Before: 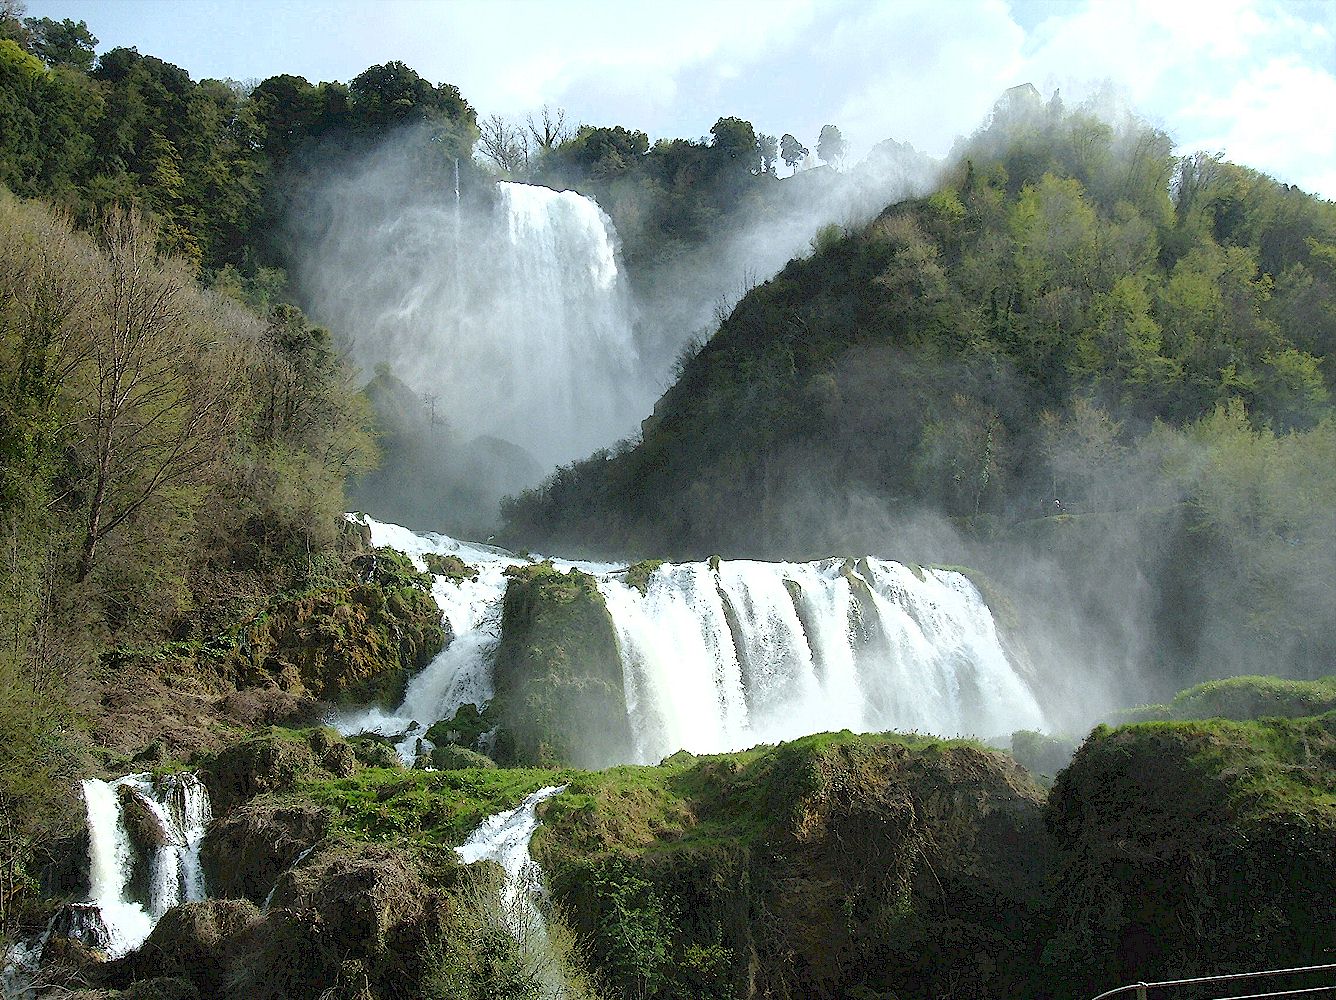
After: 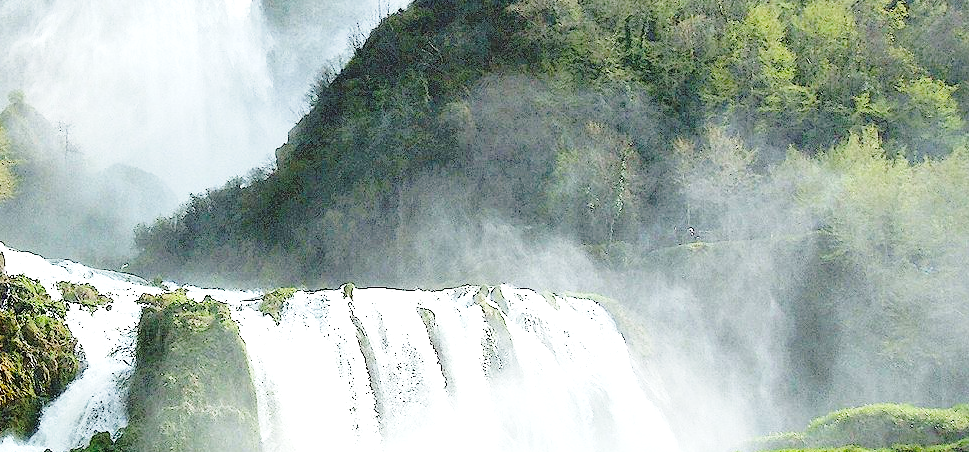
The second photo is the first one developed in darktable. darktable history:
exposure: black level correction 0, exposure 0.5 EV, compensate highlight preservation false
base curve: curves: ch0 [(0, 0) (0.028, 0.03) (0.121, 0.232) (0.46, 0.748) (0.859, 0.968) (1, 1)], preserve colors none
crop and rotate: left 27.445%, top 27.283%, bottom 27.426%
